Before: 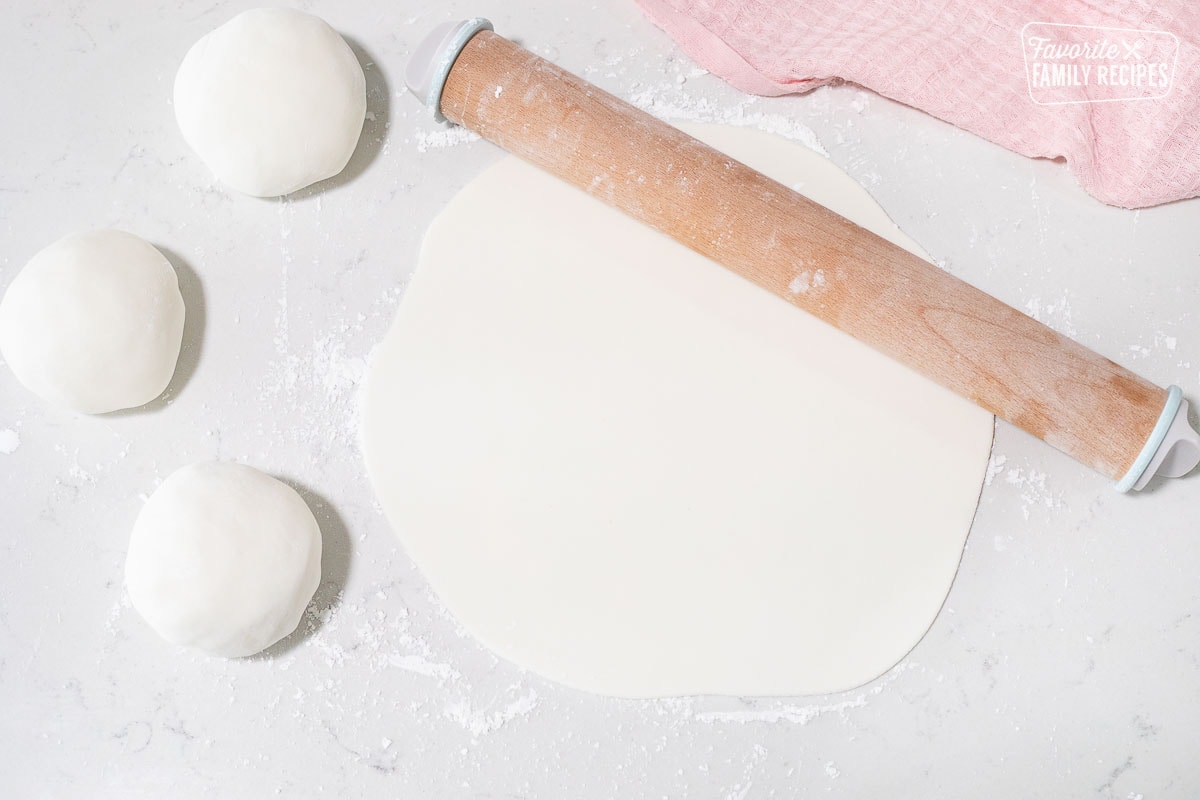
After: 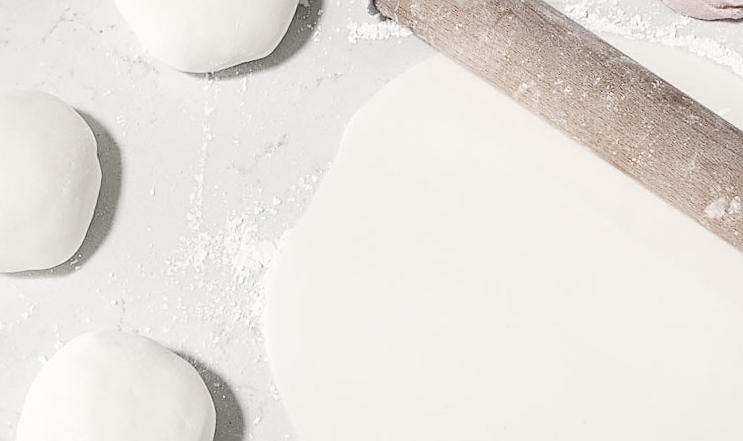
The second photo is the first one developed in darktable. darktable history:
local contrast: on, module defaults
exposure: exposure -0.049 EV, compensate exposure bias true, compensate highlight preservation false
crop and rotate: angle -5.39°, left 2.11%, top 6.666%, right 27.468%, bottom 30.601%
contrast brightness saturation: contrast 0.195, brightness -0.101, saturation 0.208
haze removal: strength 0.43, compatibility mode true, adaptive false
color balance rgb: shadows lift › luminance -7.828%, shadows lift › chroma 2.088%, shadows lift › hue 202.81°, highlights gain › chroma 2.124%, highlights gain › hue 74.9°, perceptual saturation grading › global saturation 2.213%, global vibrance 10.978%
color correction: highlights b* 0.014, saturation 0.283
sharpen: on, module defaults
